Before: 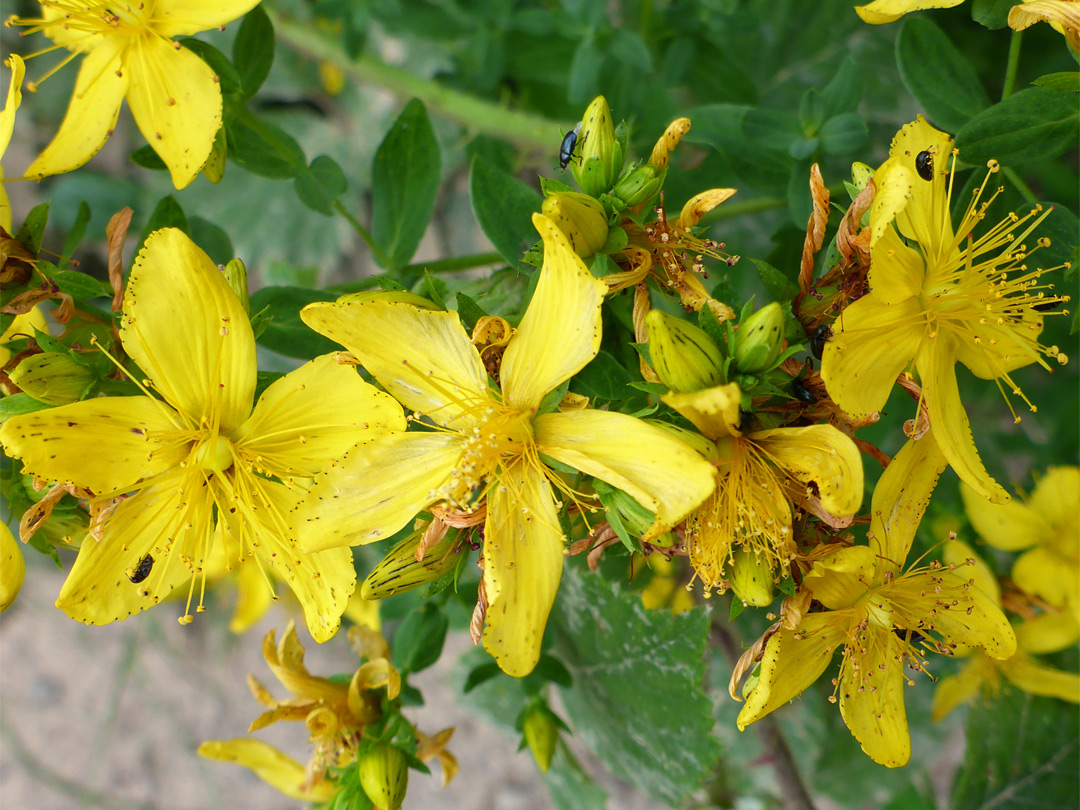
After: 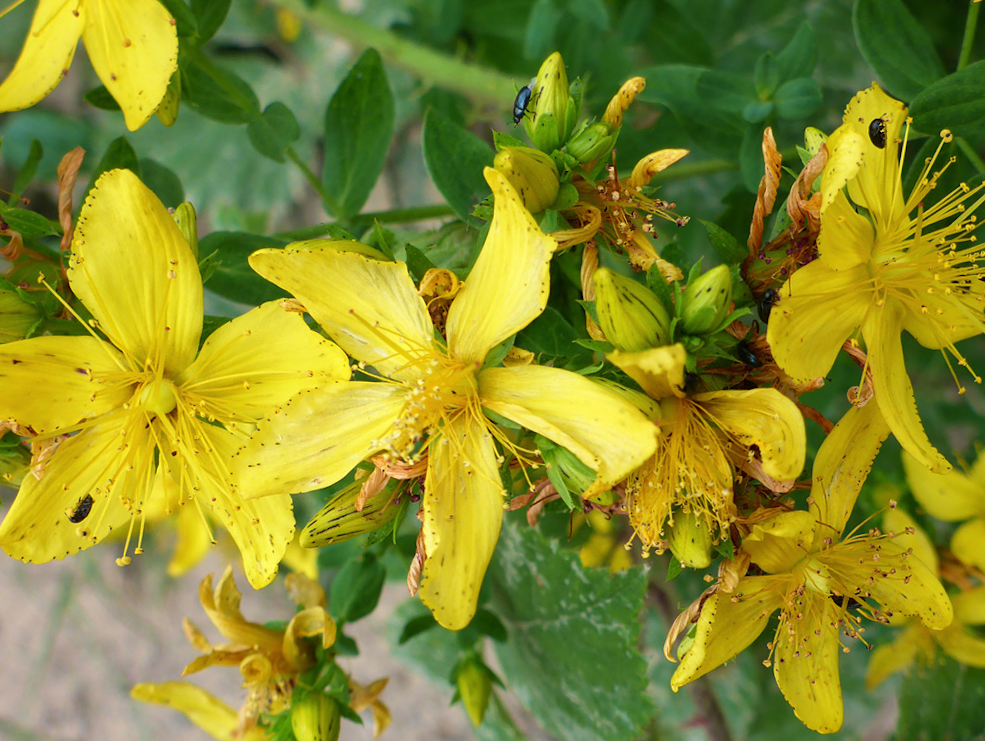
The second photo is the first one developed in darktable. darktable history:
crop and rotate: angle -2°, left 3.131%, top 3.76%, right 1.45%, bottom 0.477%
velvia: on, module defaults
color correction: highlights b* 0.025, saturation 0.989
